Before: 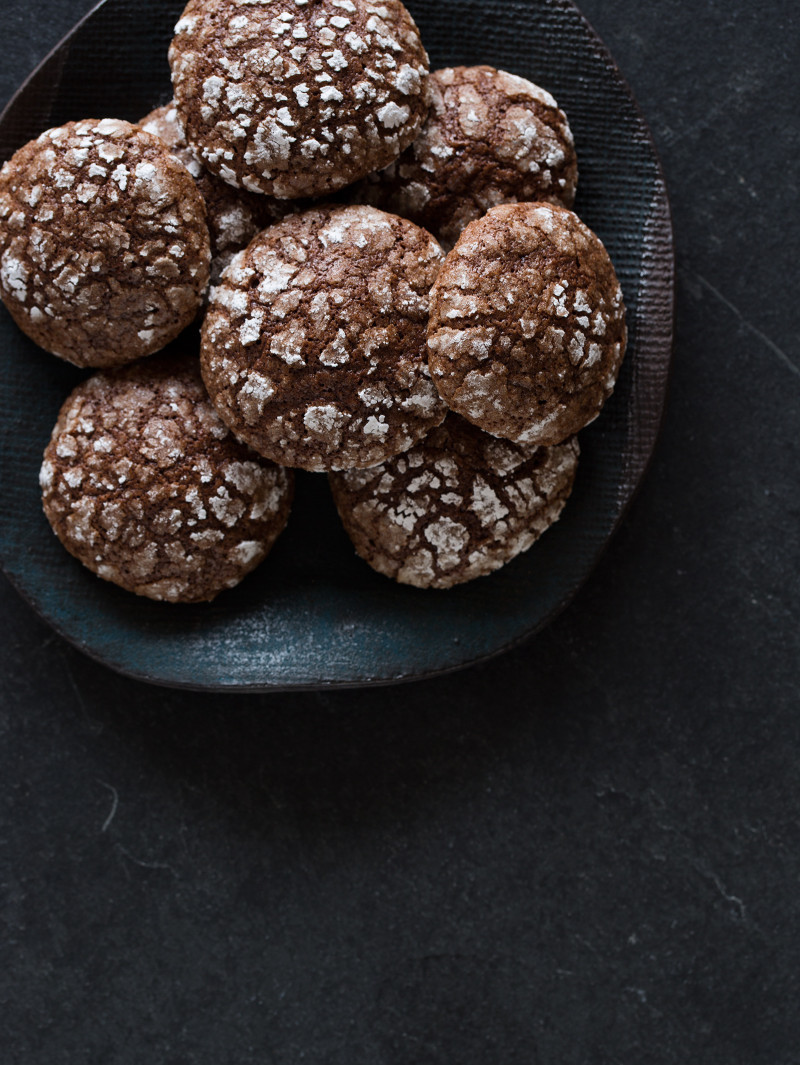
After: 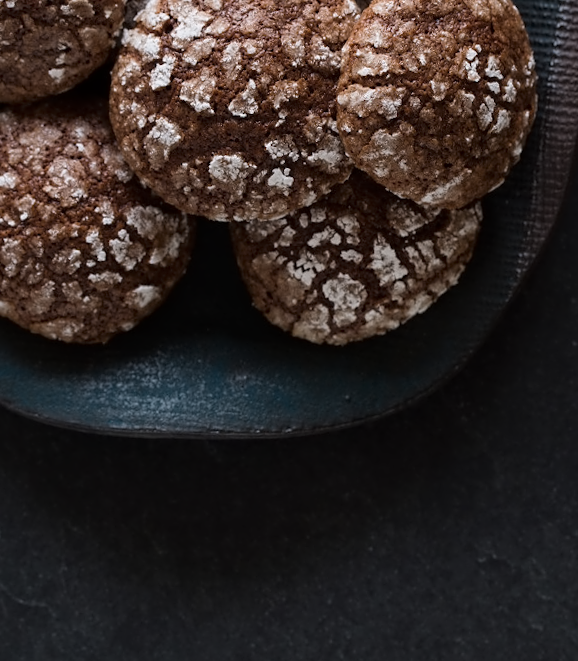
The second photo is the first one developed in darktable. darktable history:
crop and rotate: angle -3.55°, left 9.763%, top 20.935%, right 12.114%, bottom 11.979%
contrast equalizer: octaves 7, y [[0.5 ×4, 0.525, 0.667], [0.5 ×6], [0.5 ×6], [0 ×4, 0.042, 0], [0, 0, 0.004, 0.1, 0.191, 0.131]]
color zones: curves: ch0 [(0, 0.497) (0.143, 0.5) (0.286, 0.5) (0.429, 0.483) (0.571, 0.116) (0.714, -0.006) (0.857, 0.28) (1, 0.497)]
